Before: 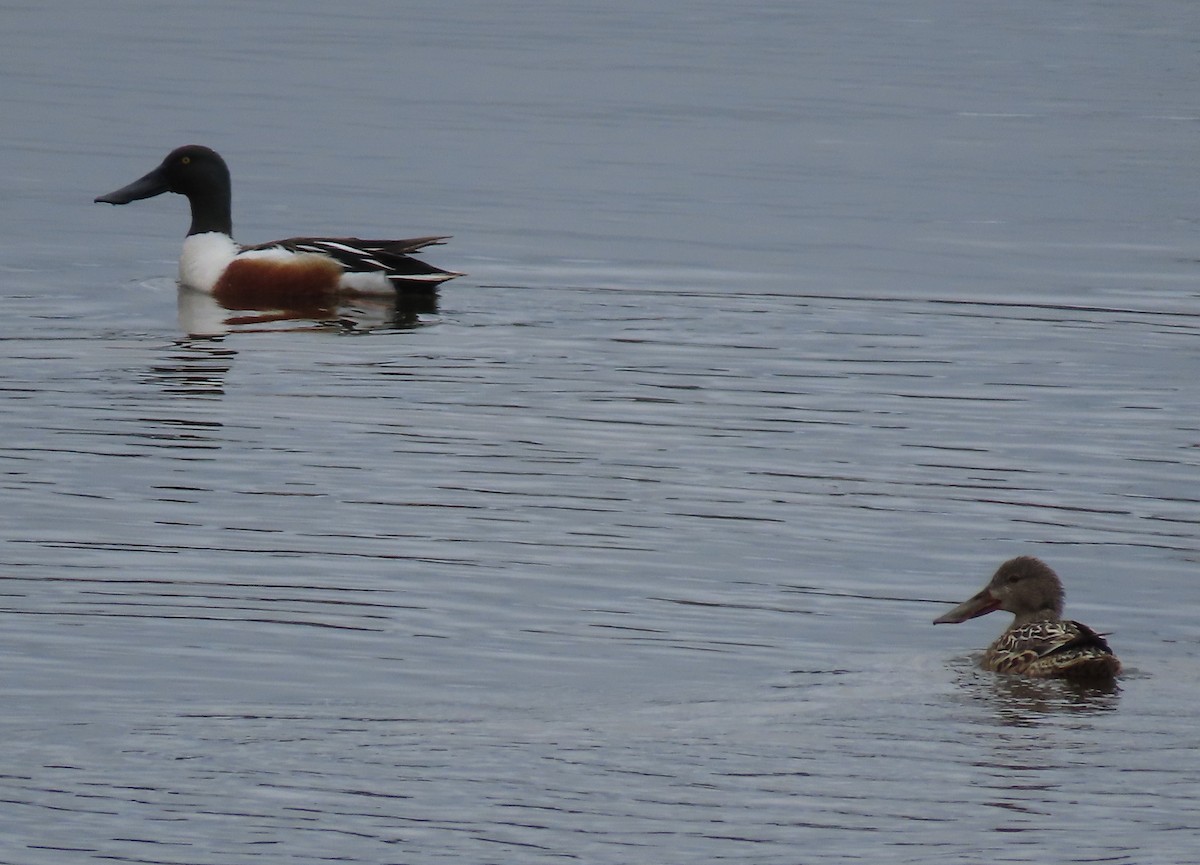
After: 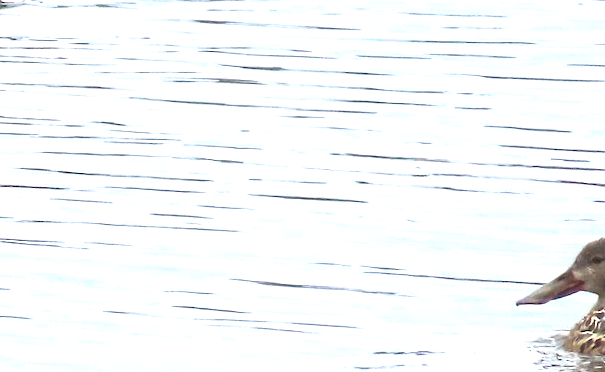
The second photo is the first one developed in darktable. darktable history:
crop: left 34.77%, top 36.918%, right 14.8%, bottom 20.073%
exposure: exposure 2.278 EV, compensate highlight preservation false
